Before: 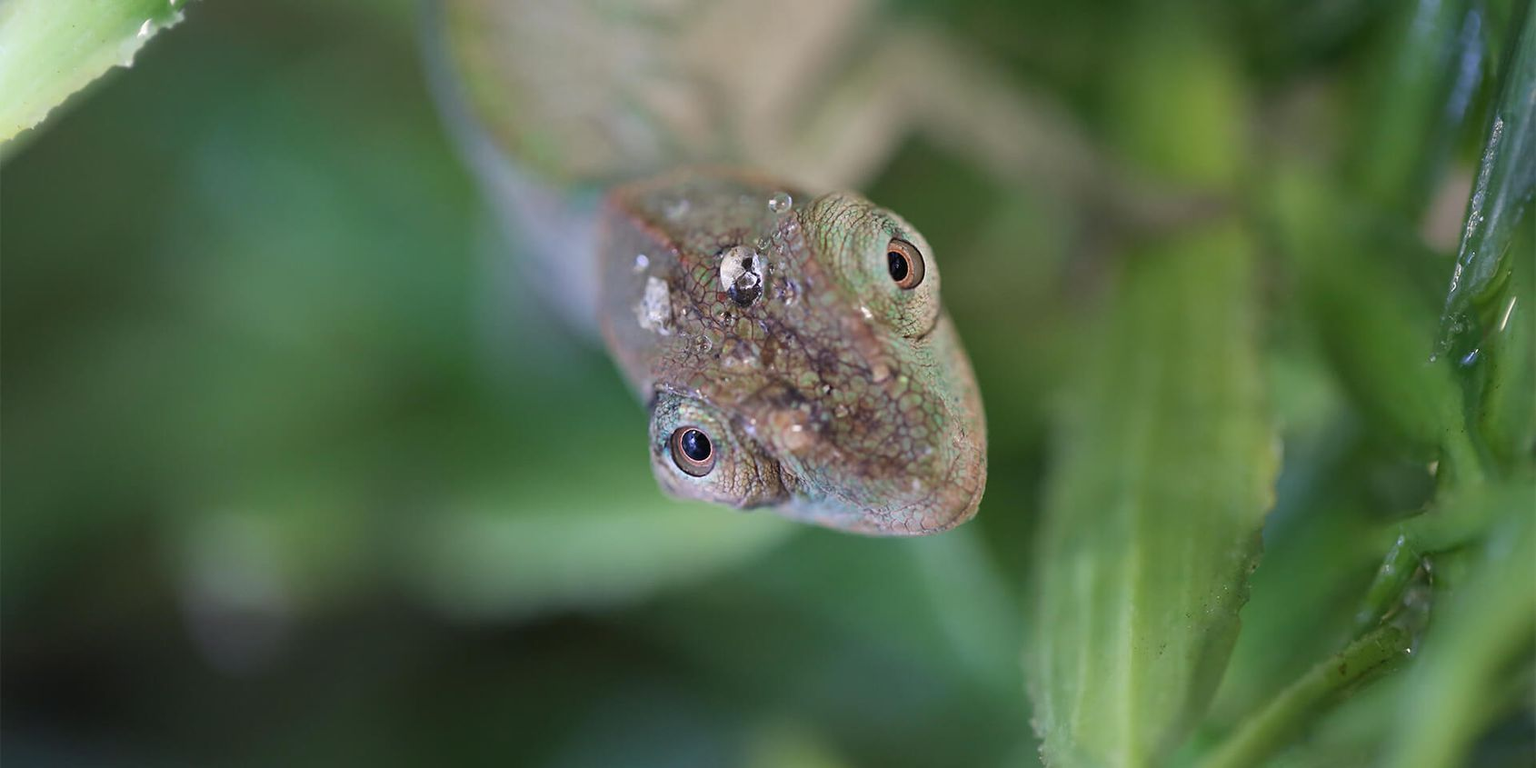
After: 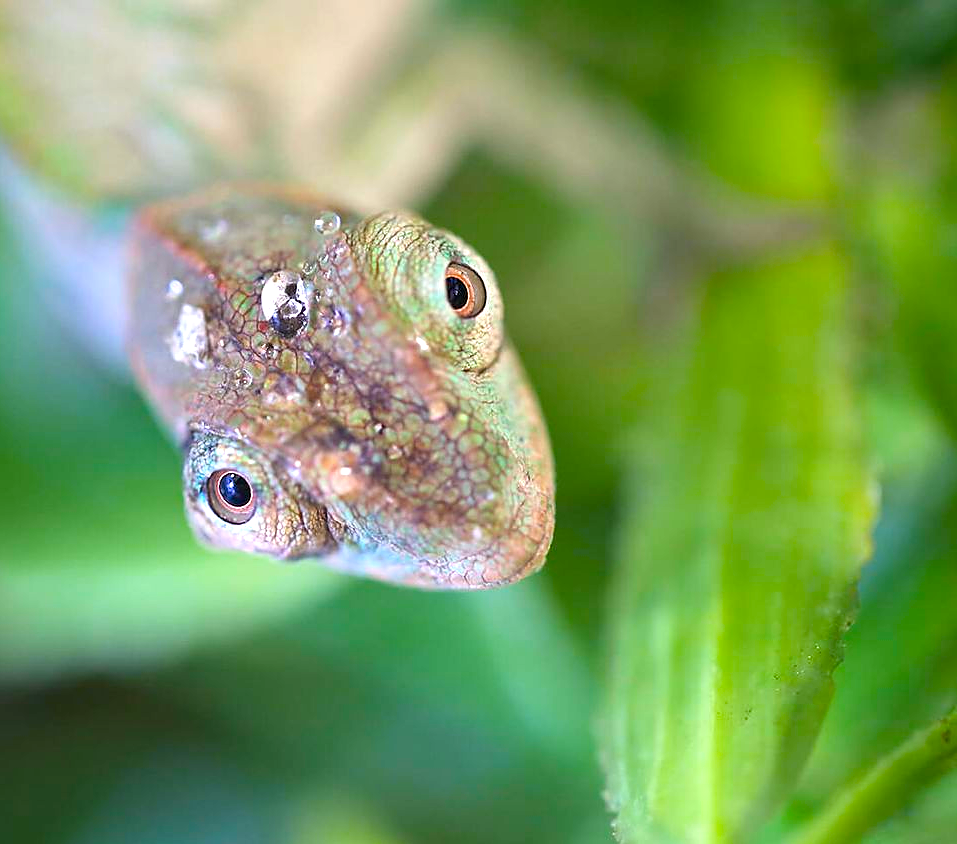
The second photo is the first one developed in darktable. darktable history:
sharpen: radius 0.969, amount 0.604
crop: left 31.458%, top 0%, right 11.876%
exposure: exposure 1 EV, compensate highlight preservation false
white balance: red 0.988, blue 1.017
color balance rgb: linear chroma grading › global chroma 15%, perceptual saturation grading › global saturation 30%
